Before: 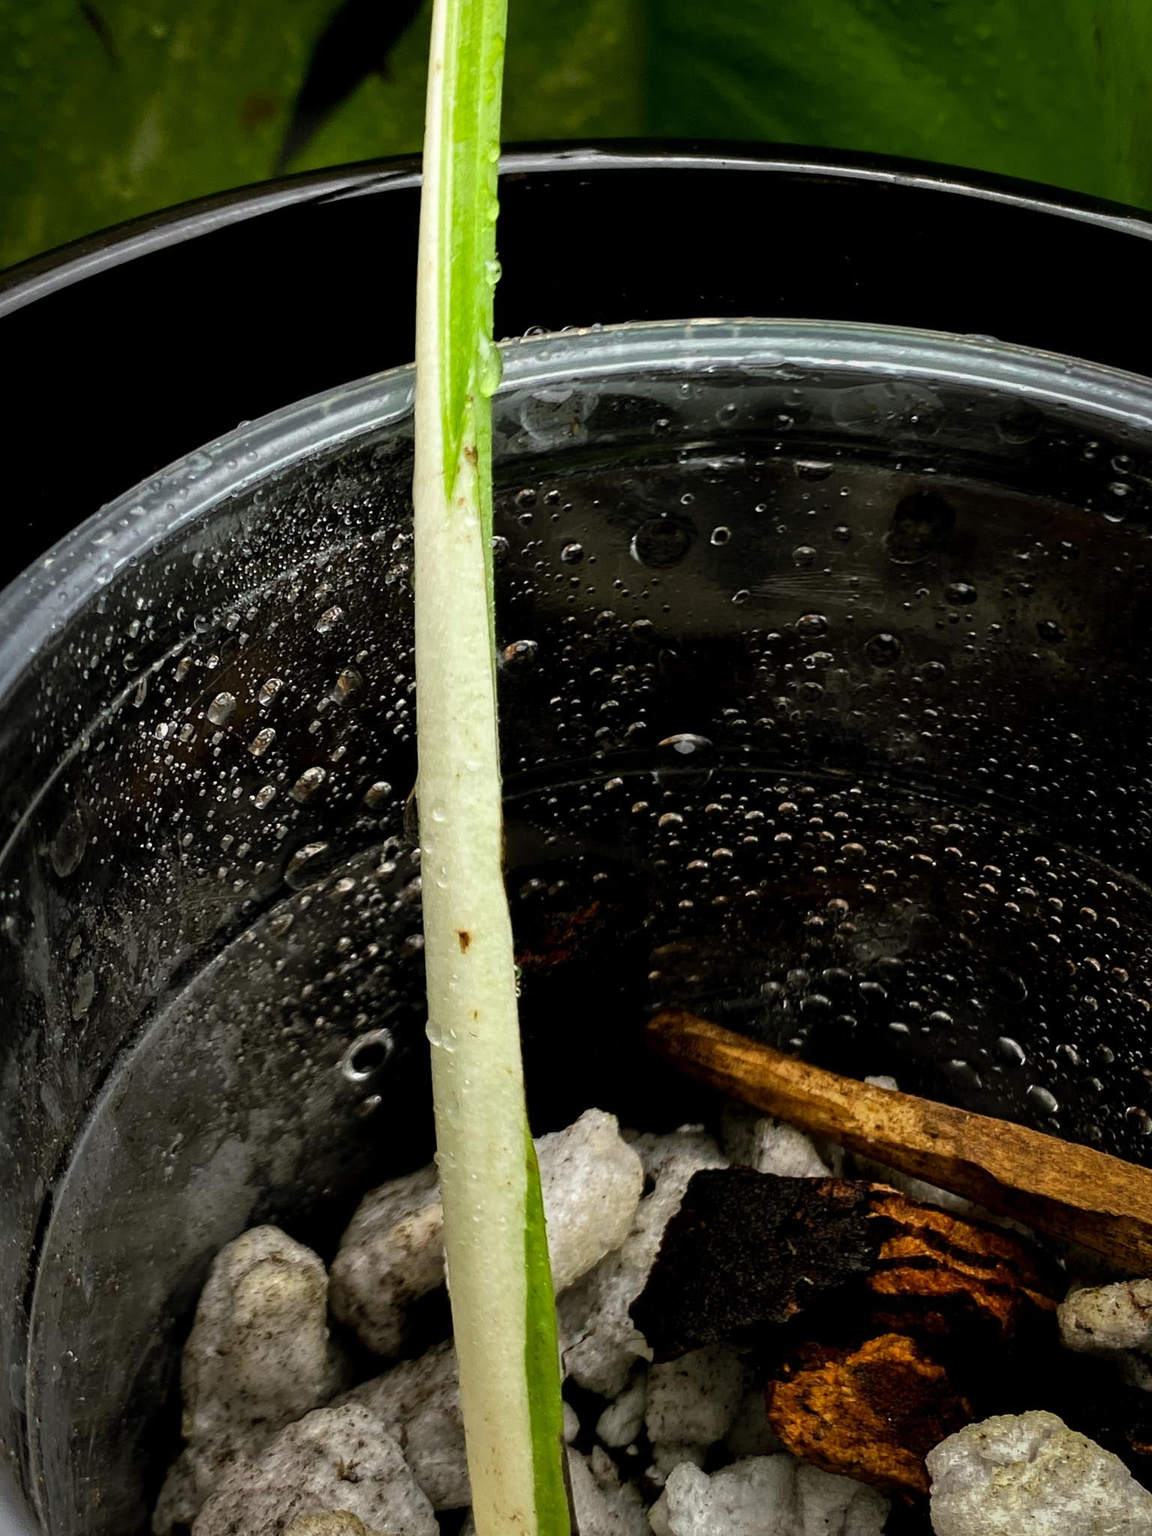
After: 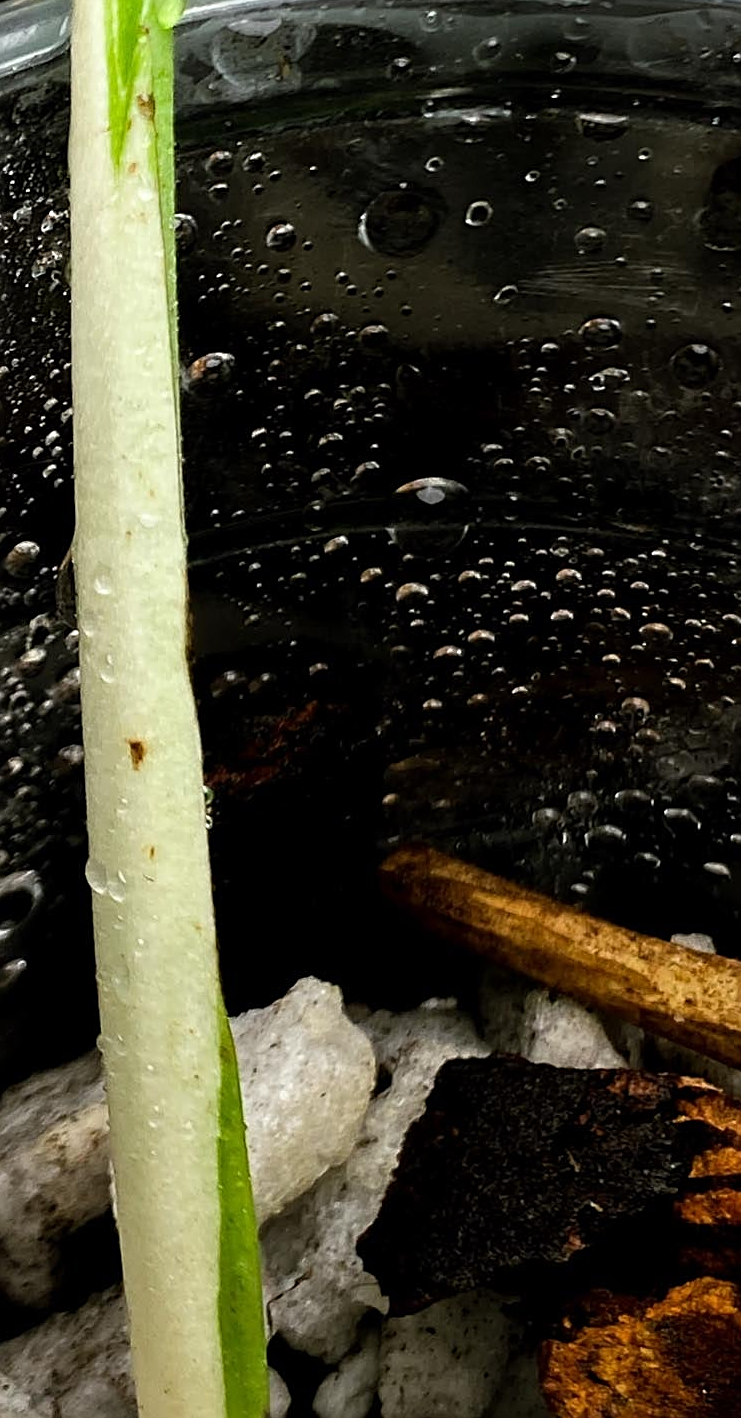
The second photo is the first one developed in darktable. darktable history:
crop: left 31.411%, top 24.465%, right 20.312%, bottom 6.267%
sharpen: on, module defaults
